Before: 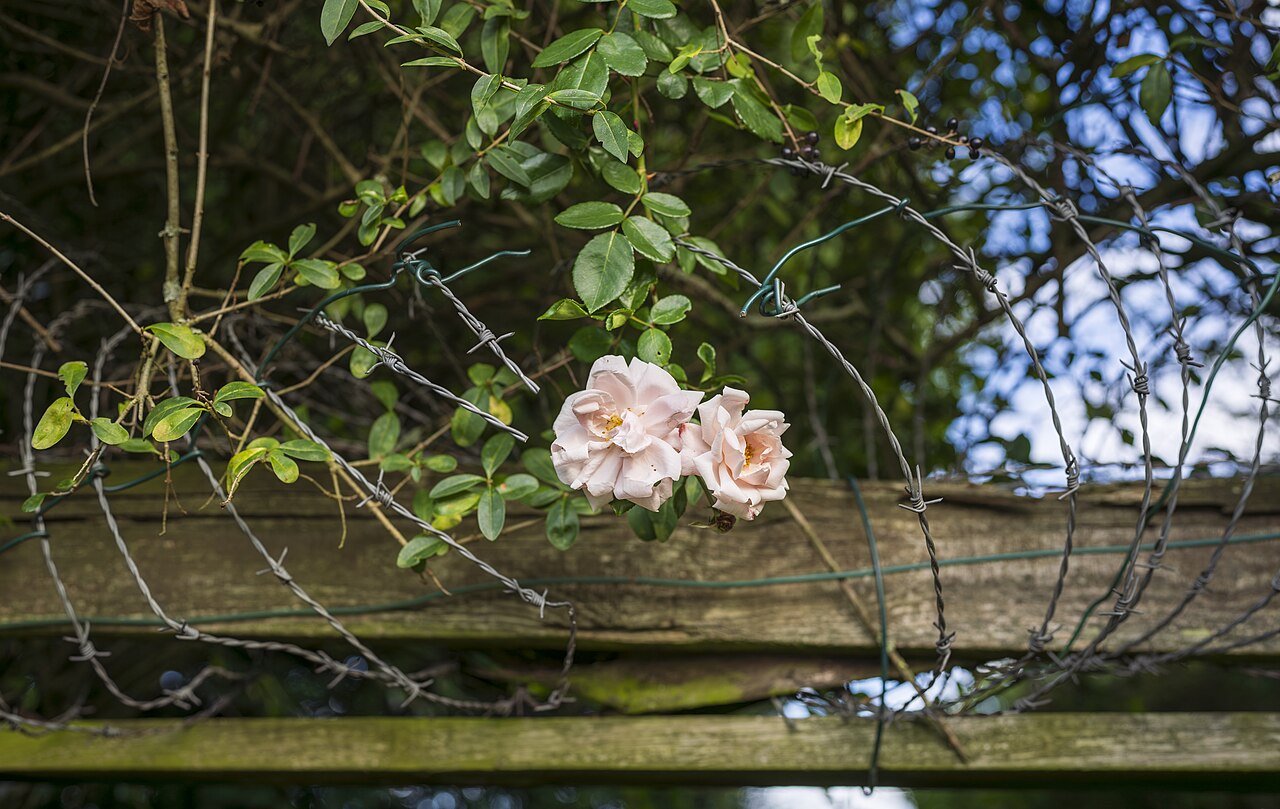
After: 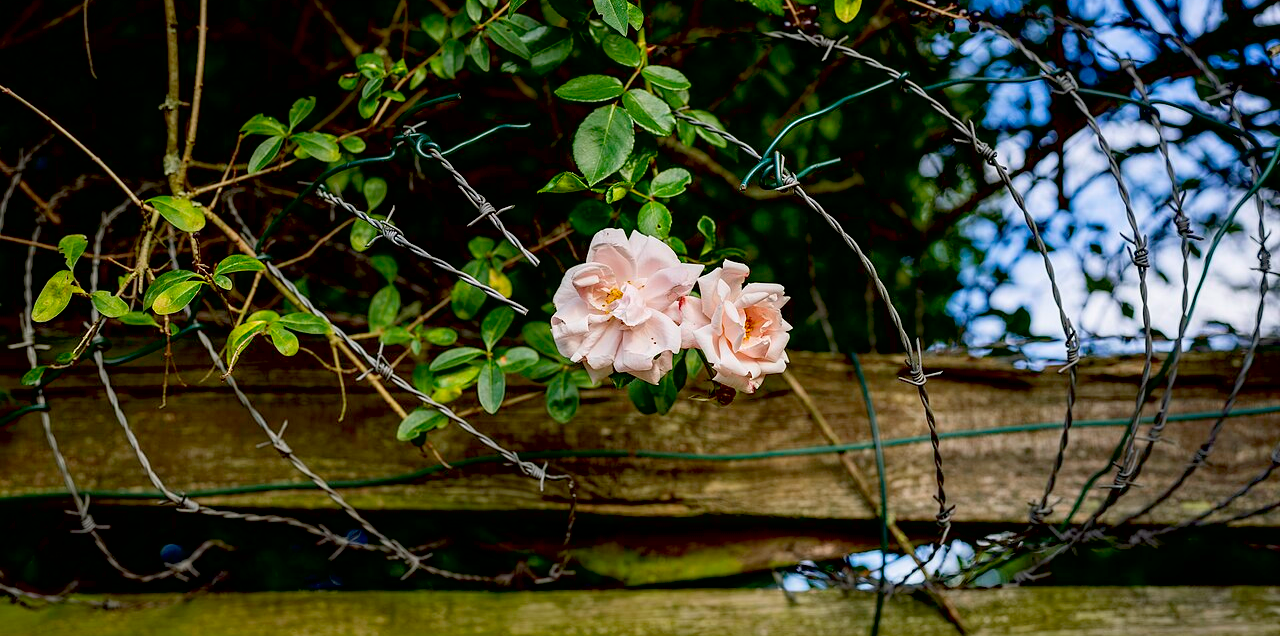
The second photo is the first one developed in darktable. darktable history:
exposure: black level correction 0.029, exposure -0.077 EV, compensate highlight preservation false
crop and rotate: top 15.784%, bottom 5.495%
contrast brightness saturation: contrast 0.038, saturation 0.158
